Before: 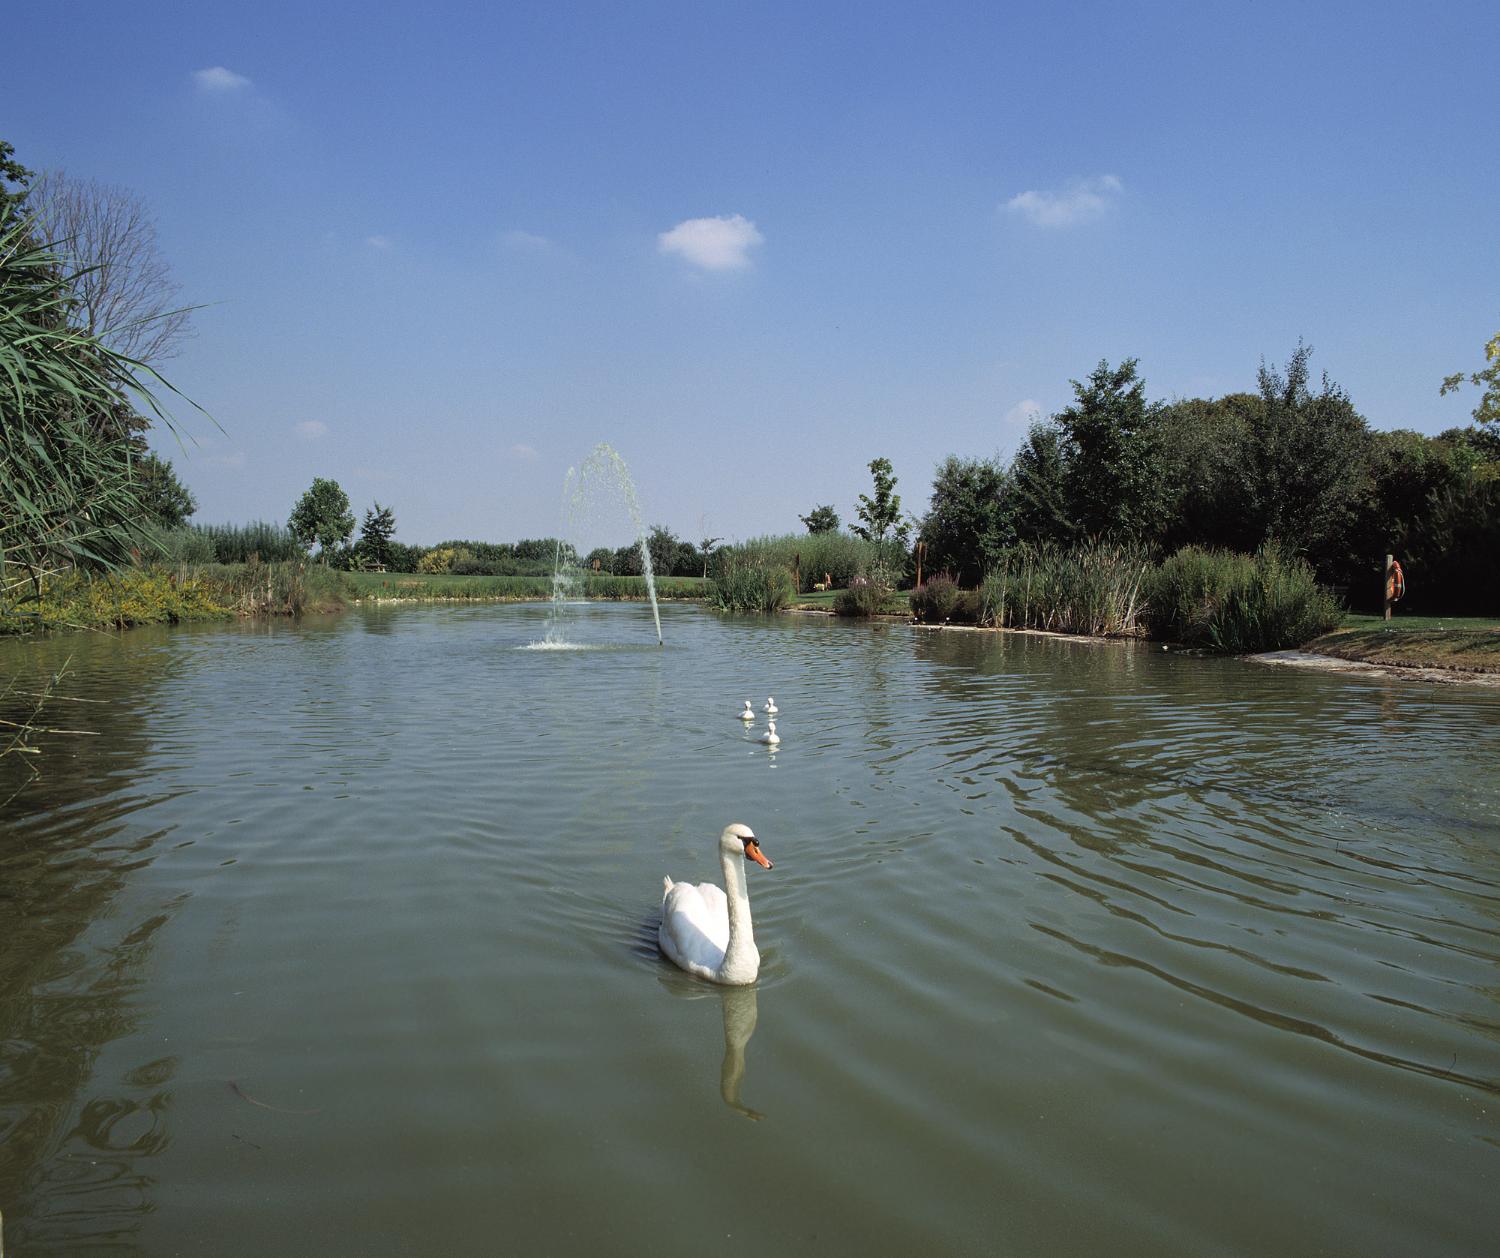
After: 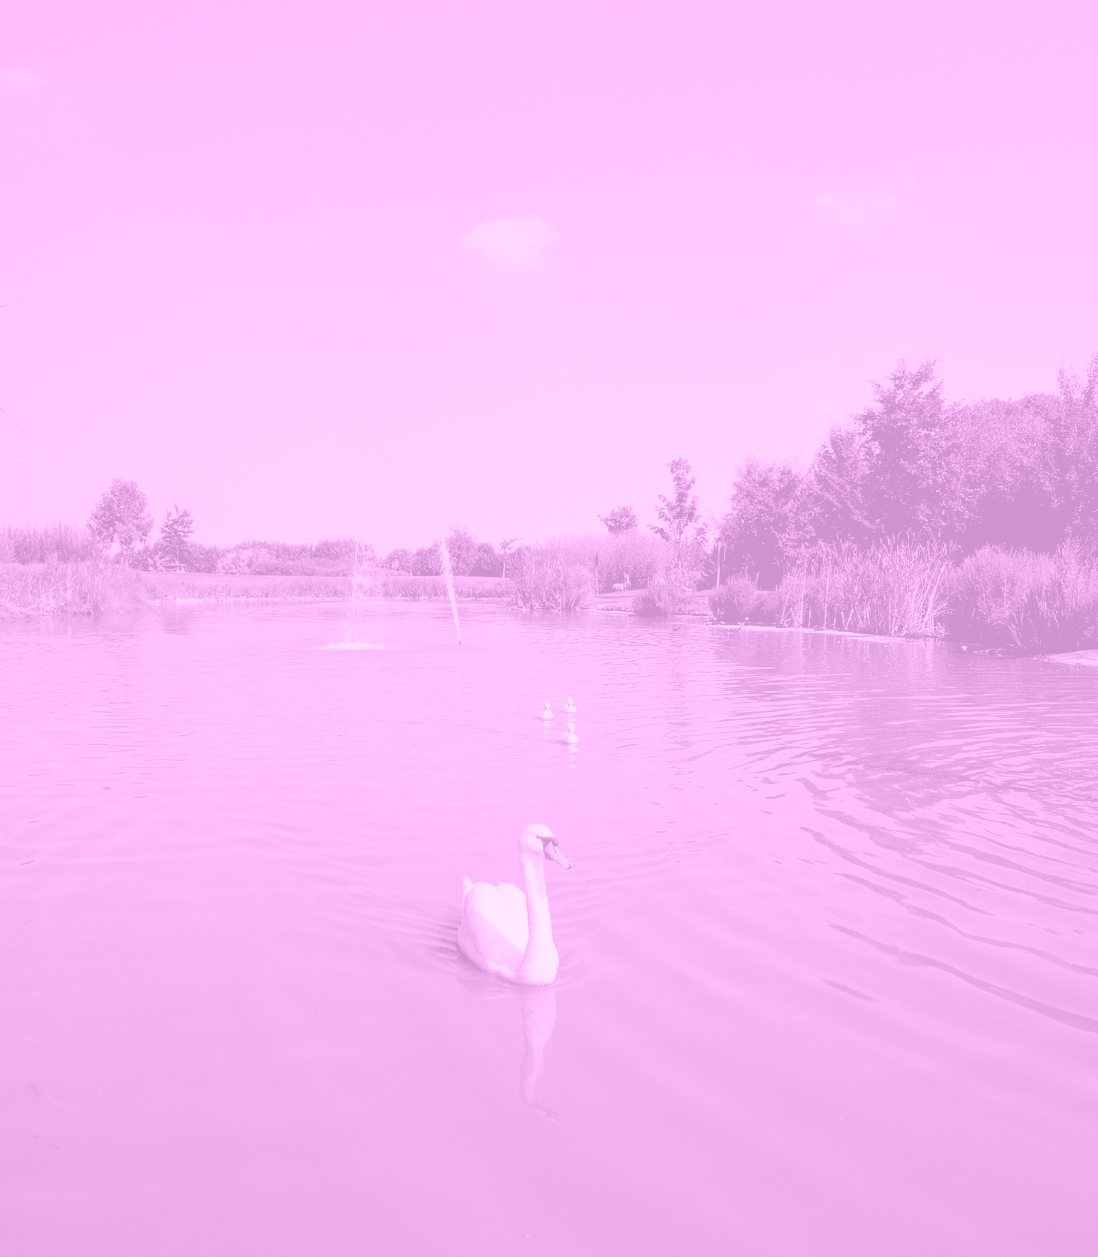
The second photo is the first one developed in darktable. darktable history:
color calibration: illuminant as shot in camera, x 0.358, y 0.373, temperature 4628.91 K
color correction: highlights a* 4.02, highlights b* 4.98, shadows a* -7.55, shadows b* 4.98
exposure: black level correction 0.007, exposure 0.159 EV, compensate highlight preservation false
crop: left 13.443%, right 13.31%
colorize: hue 331.2°, saturation 75%, source mix 30.28%, lightness 70.52%, version 1
